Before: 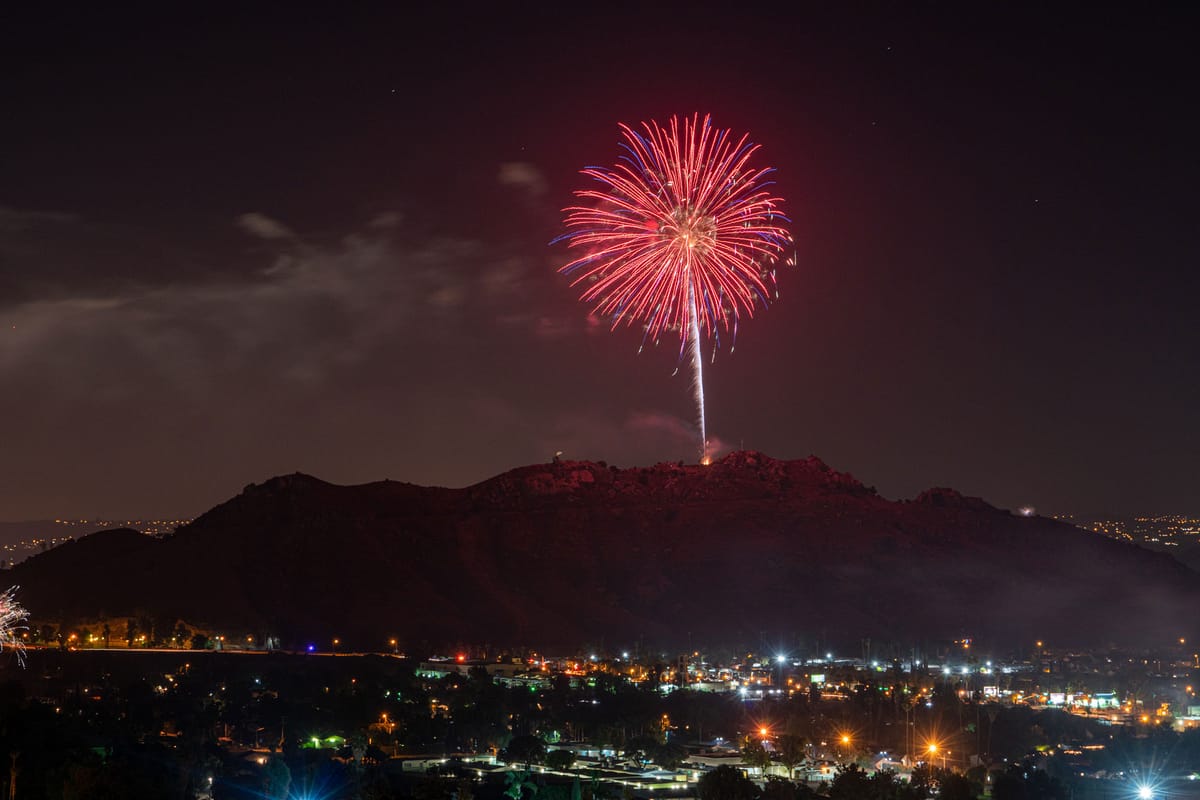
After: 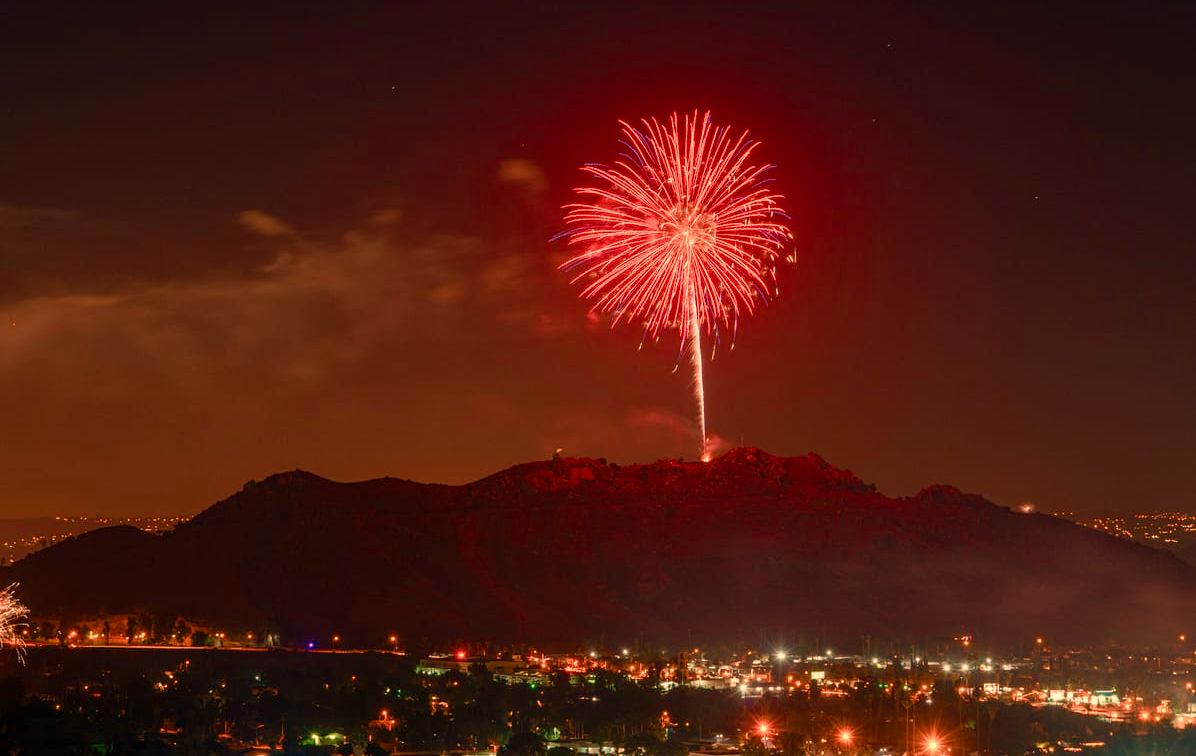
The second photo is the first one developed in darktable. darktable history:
crop: top 0.448%, right 0.264%, bottom 5.045%
color balance rgb: shadows lift › chroma 1%, shadows lift › hue 113°, highlights gain › chroma 0.2%, highlights gain › hue 333°, perceptual saturation grading › global saturation 20%, perceptual saturation grading › highlights -50%, perceptual saturation grading › shadows 25%, contrast -10%
velvia: on, module defaults
white balance: red 1.467, blue 0.684
